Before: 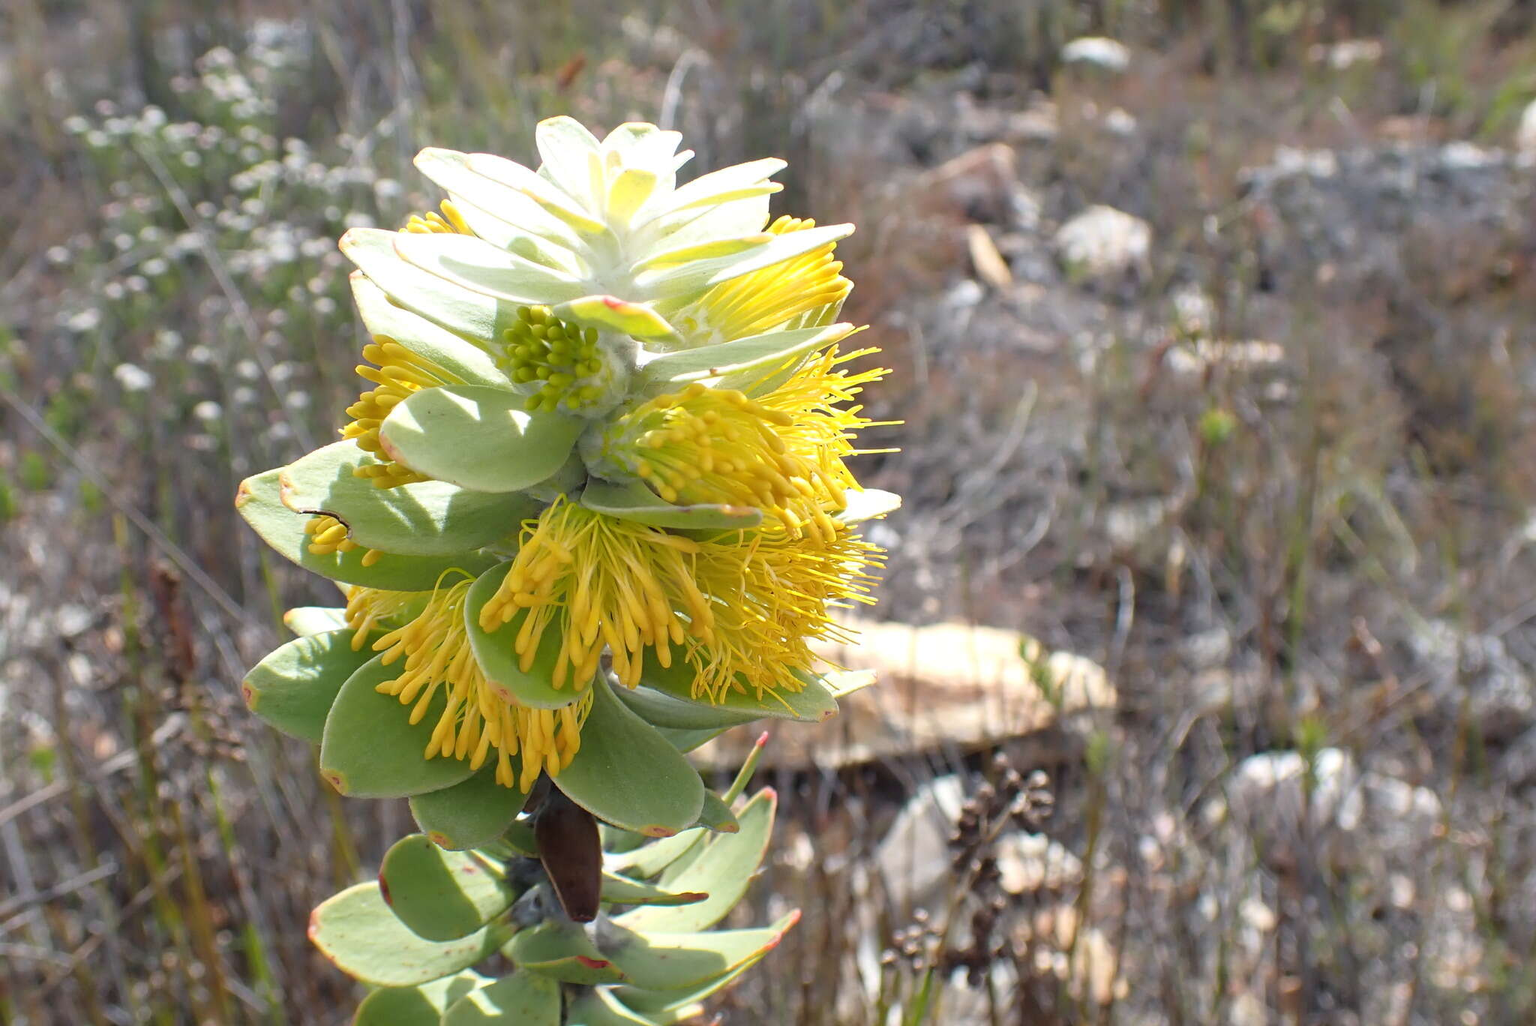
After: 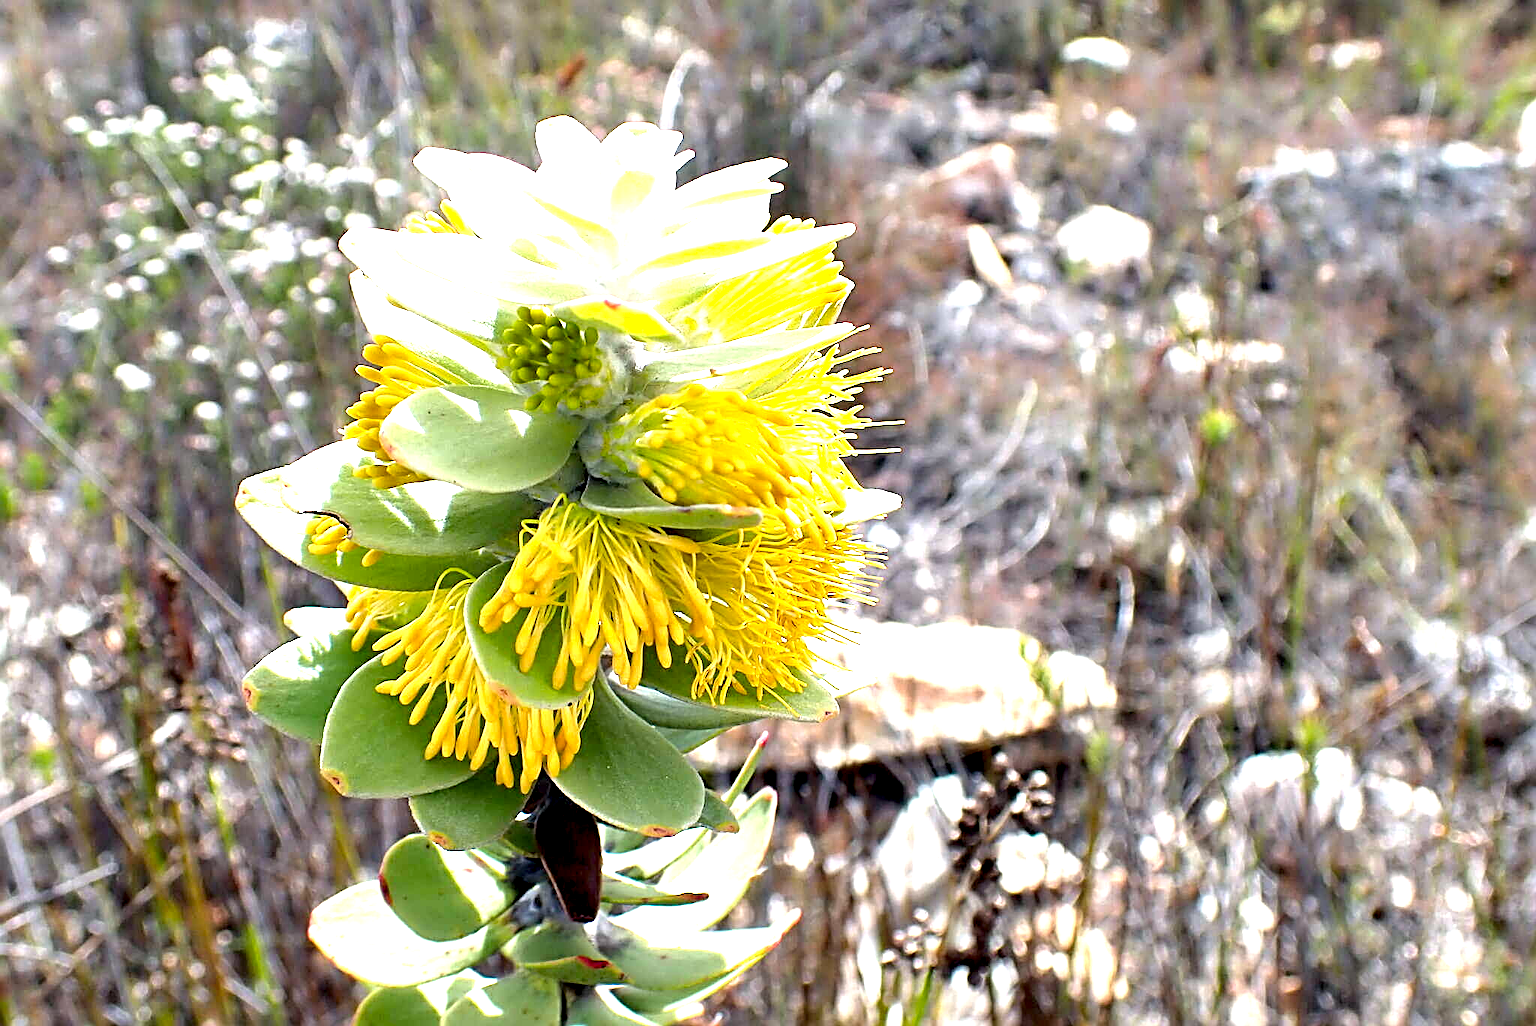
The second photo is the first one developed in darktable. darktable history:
exposure: black level correction 0.01, exposure 1 EV, compensate exposure bias true, compensate highlight preservation false
contrast equalizer: octaves 7, y [[0.6 ×6], [0.55 ×6], [0 ×6], [0 ×6], [0 ×6]]
sharpen: radius 2.572, amount 0.683
